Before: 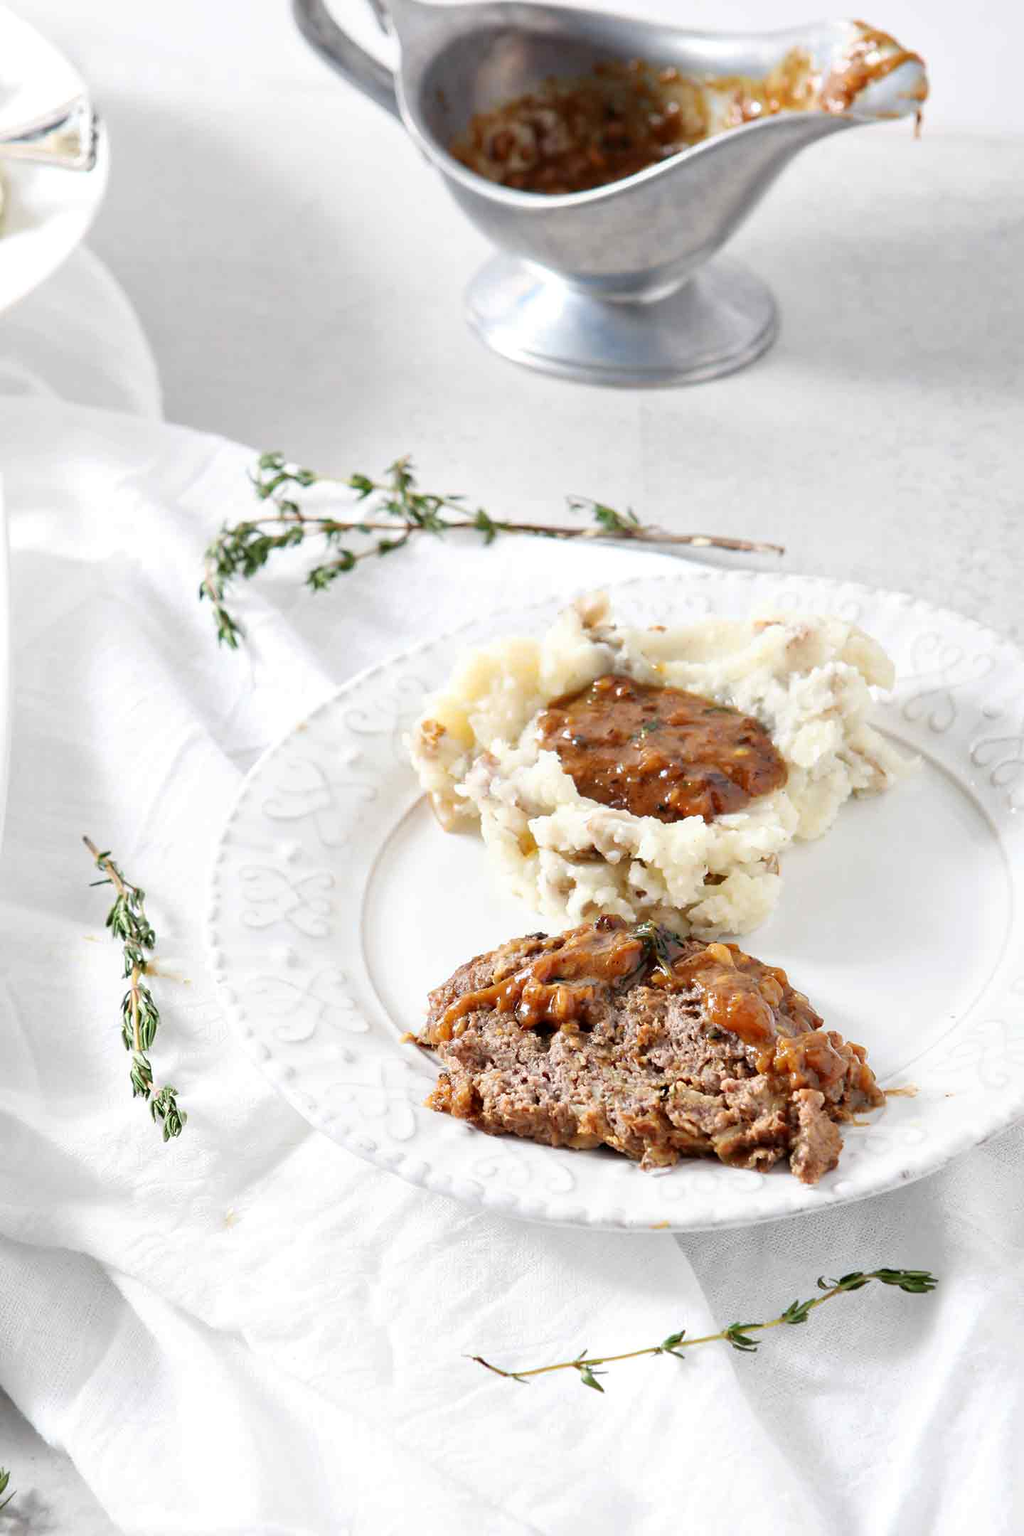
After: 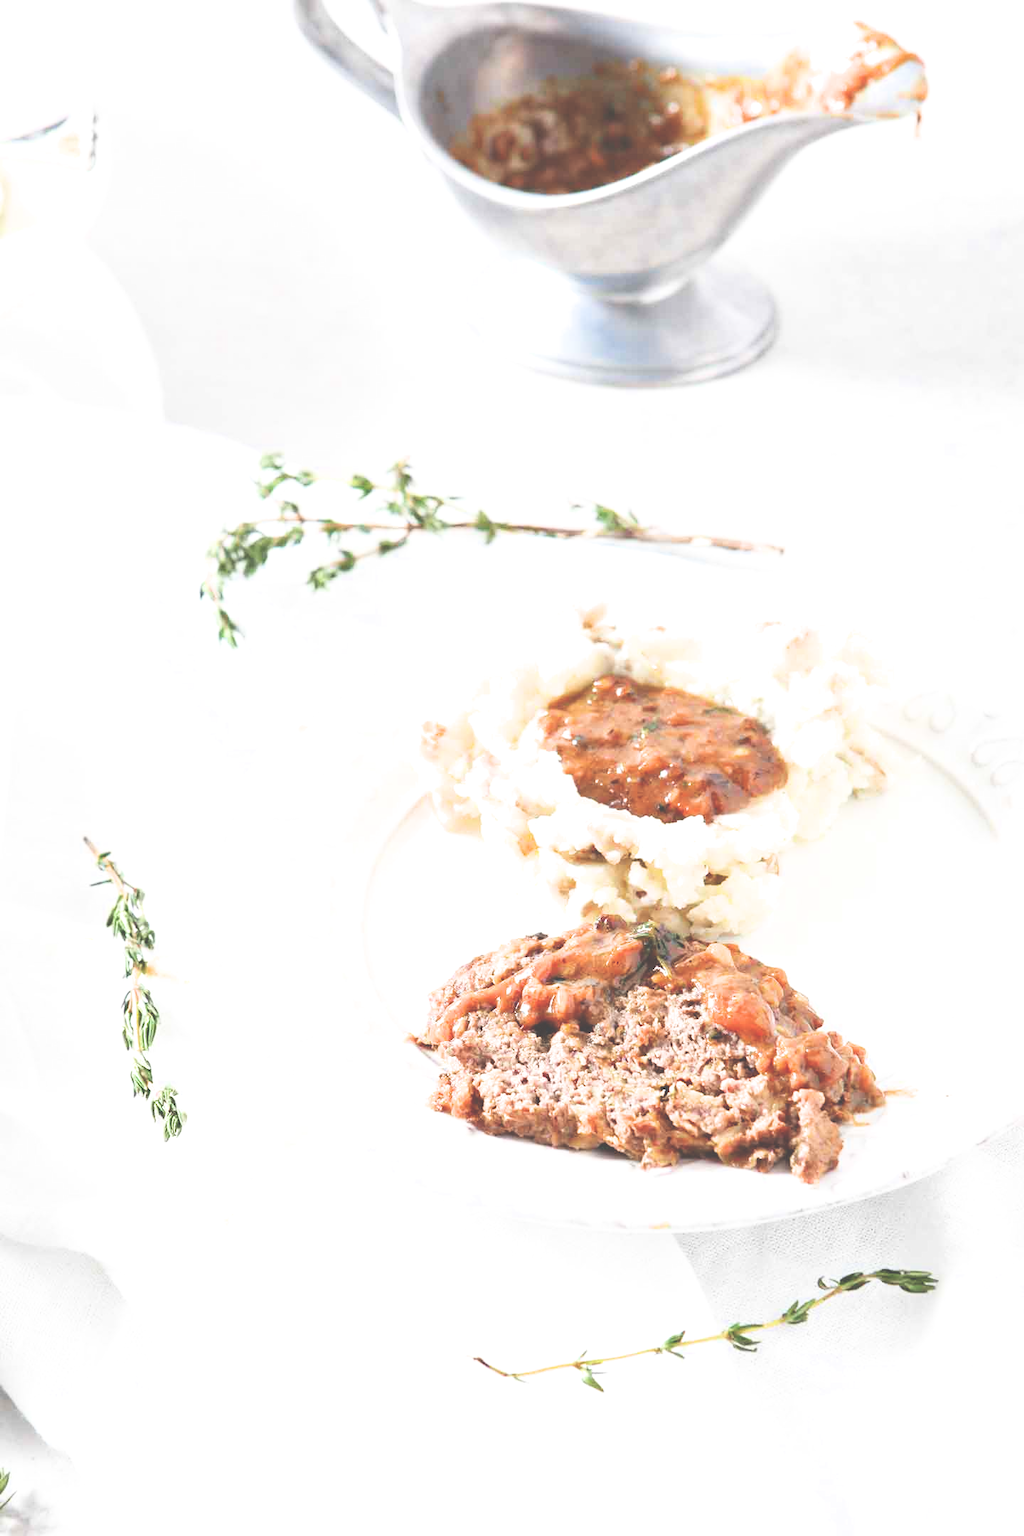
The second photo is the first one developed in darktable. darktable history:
filmic rgb: black relative exposure -14.17 EV, white relative exposure 3.36 EV, threshold 5.99 EV, hardness 7.93, contrast 0.989, enable highlight reconstruction true
exposure: black level correction -0.024, exposure 1.393 EV, compensate highlight preservation false
